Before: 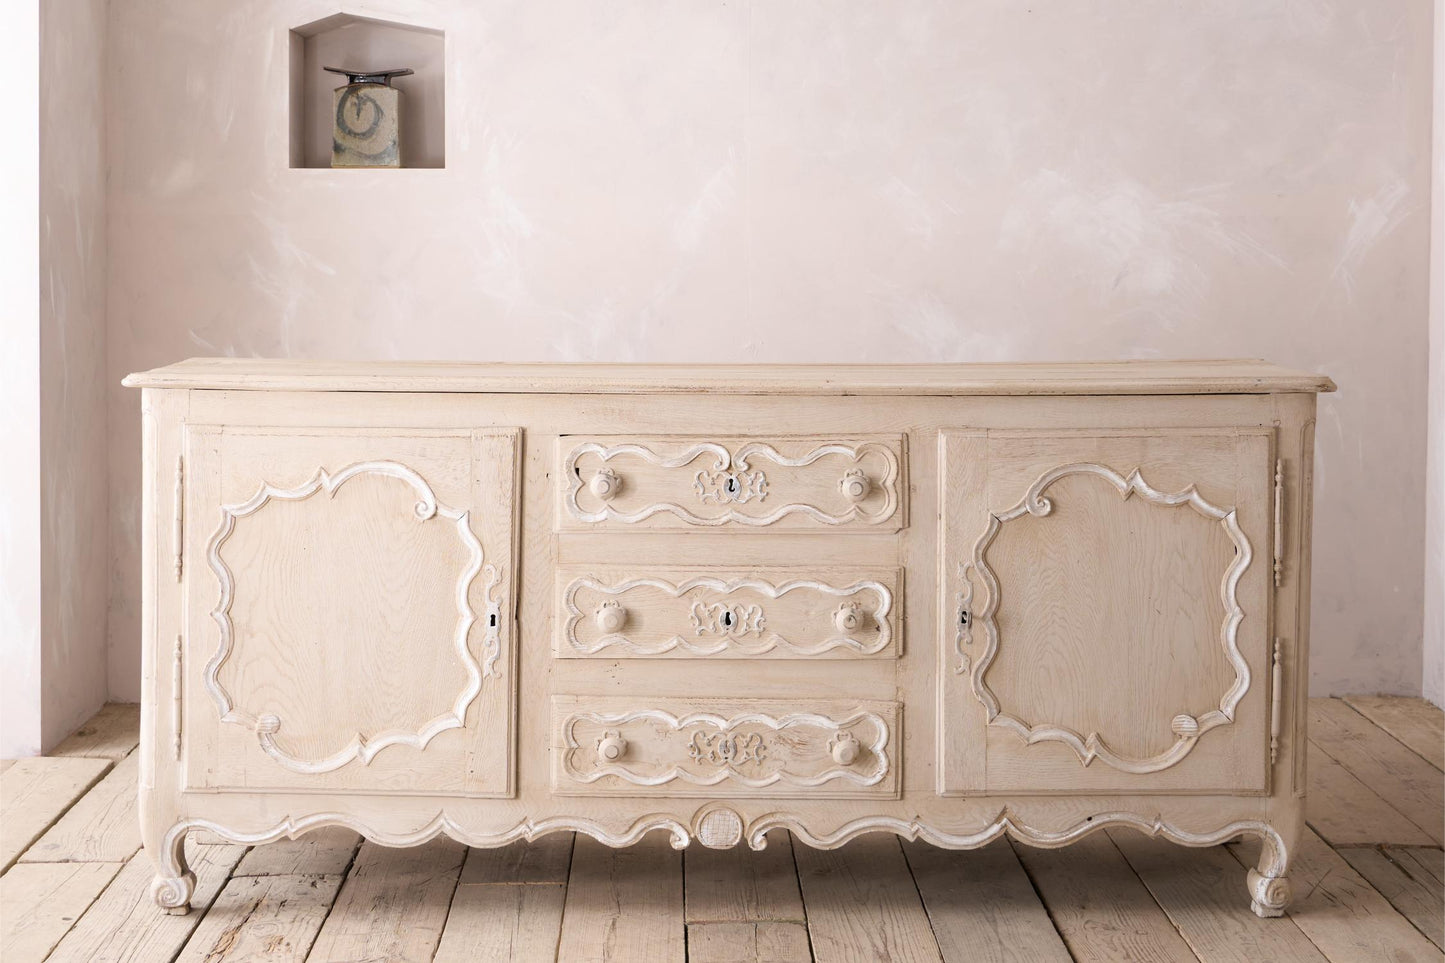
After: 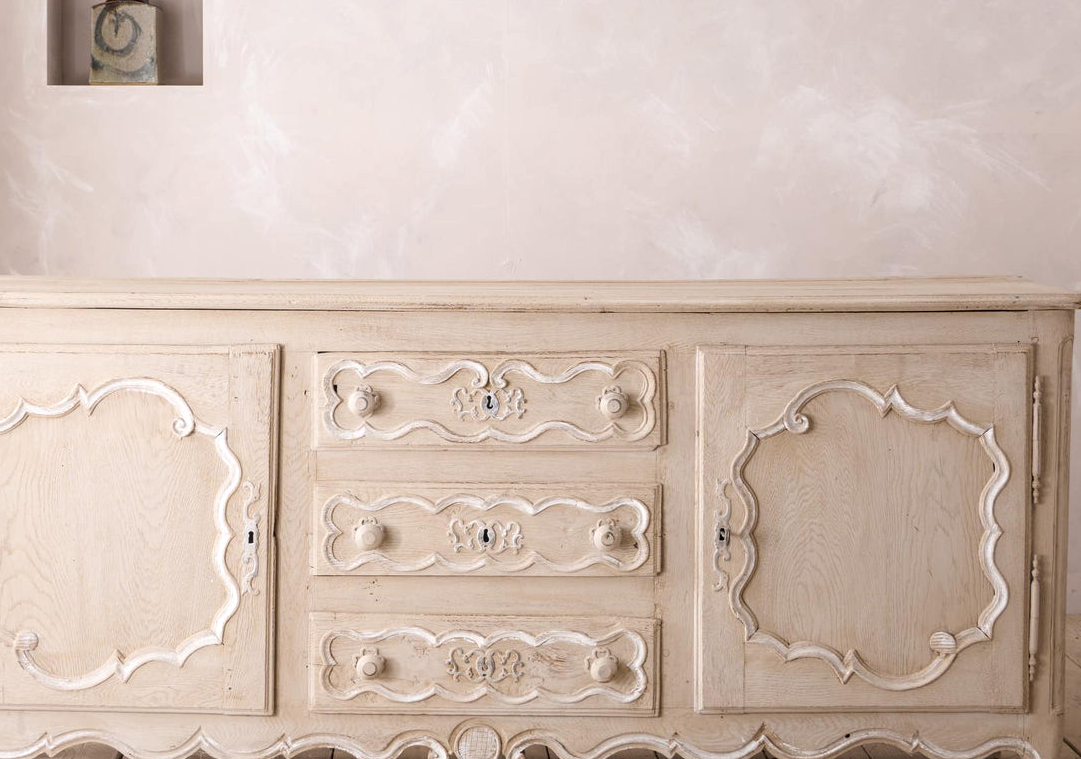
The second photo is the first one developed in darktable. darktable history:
local contrast: on, module defaults
crop: left 16.768%, top 8.653%, right 8.362%, bottom 12.485%
